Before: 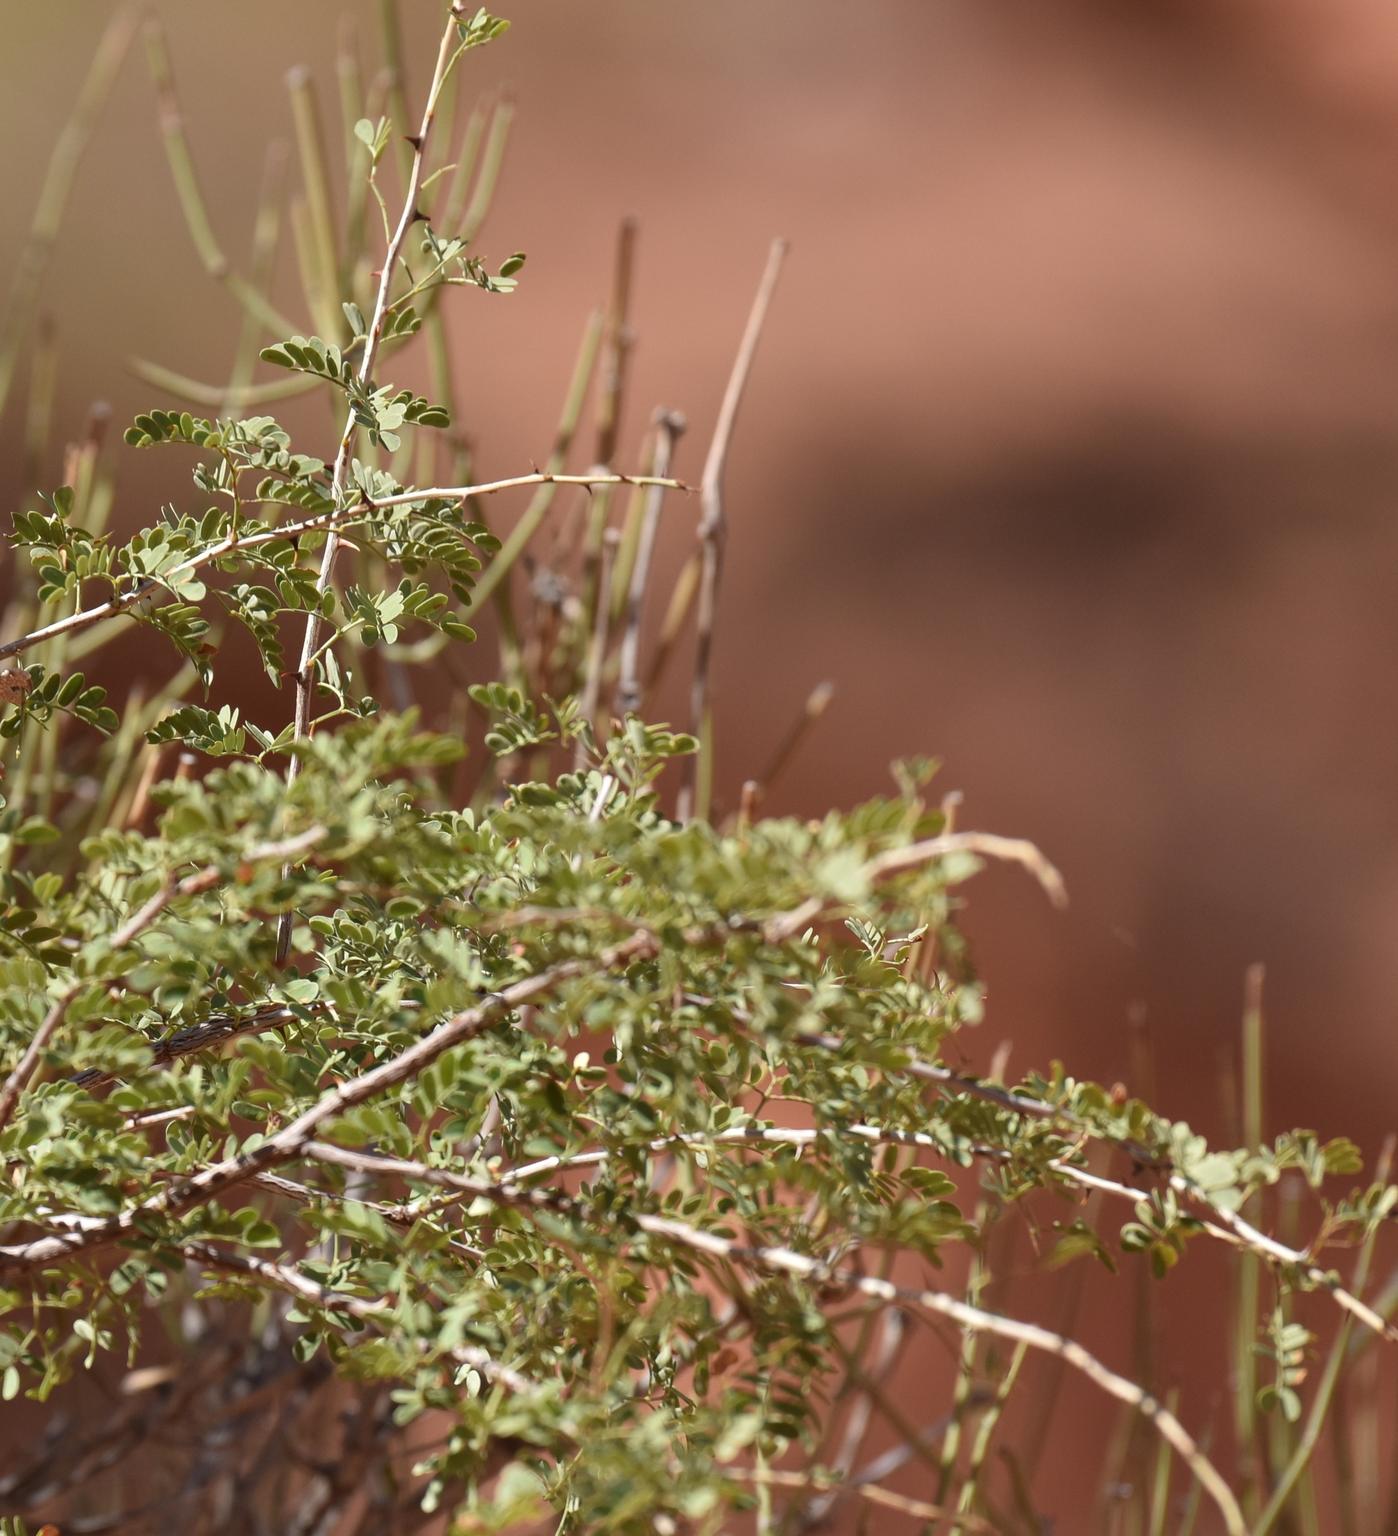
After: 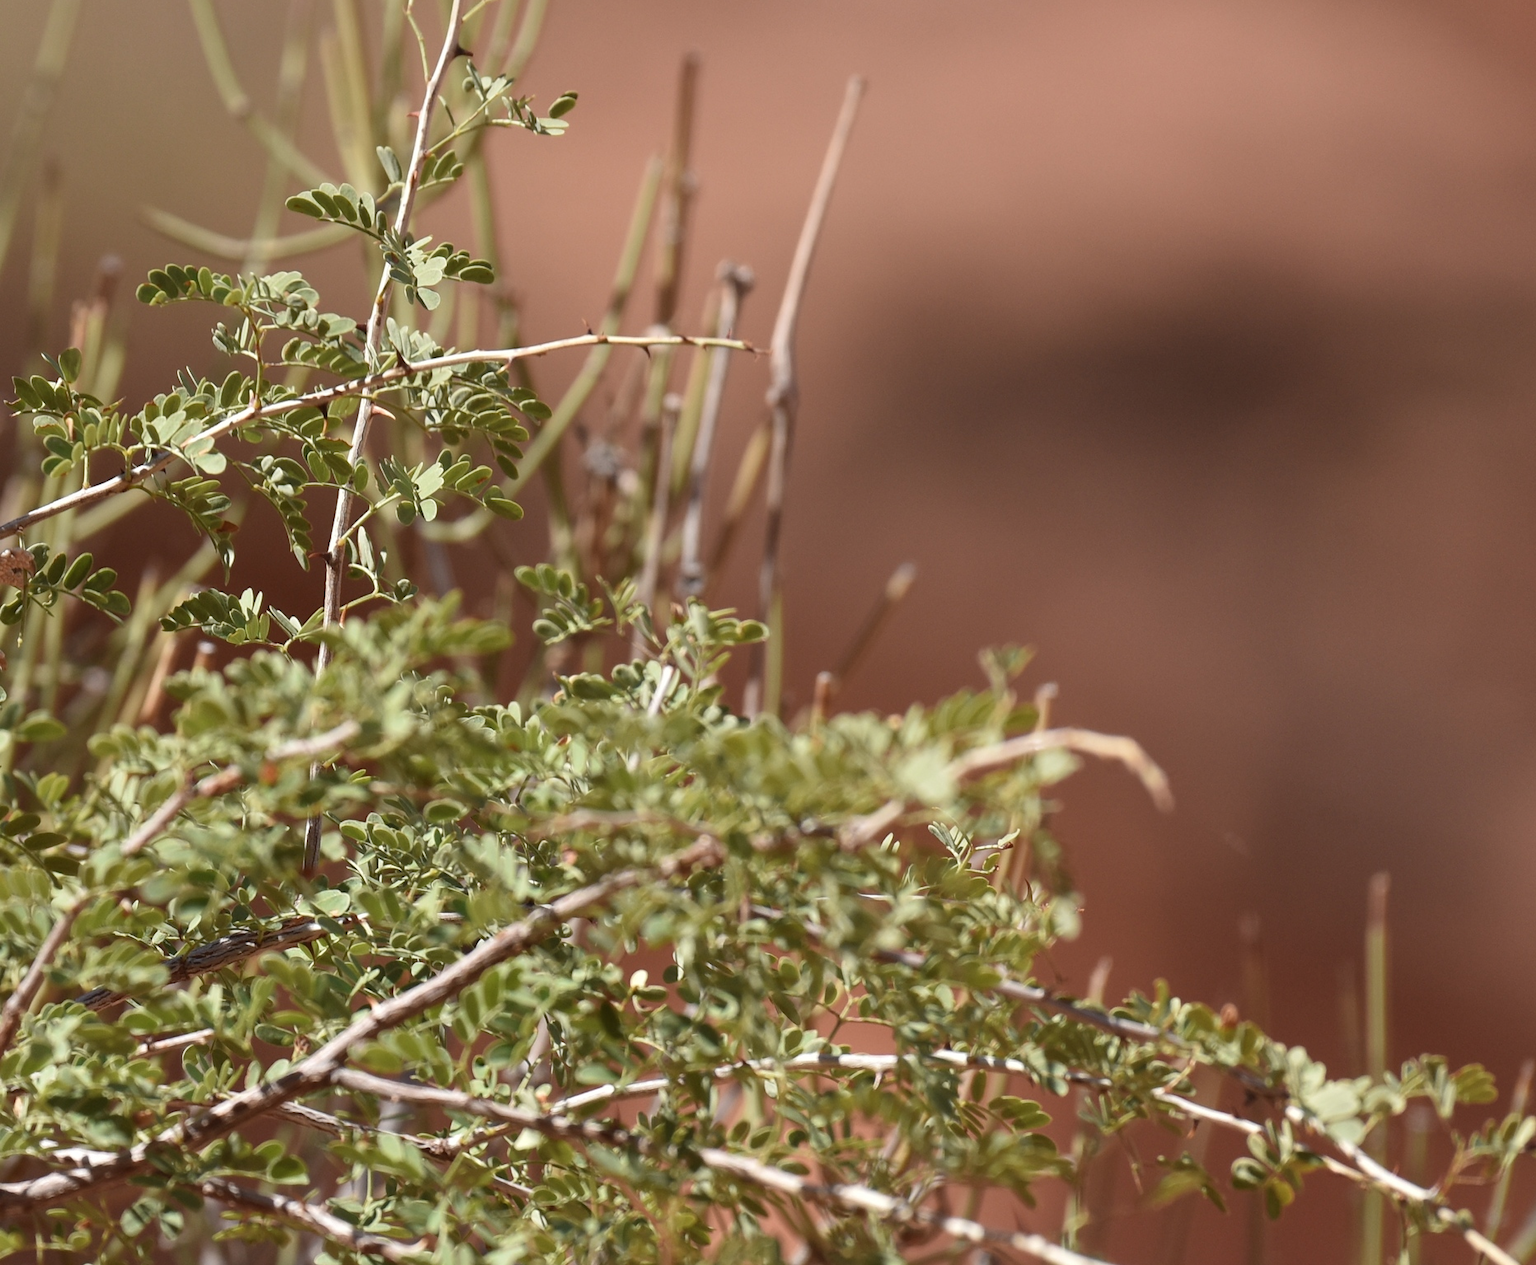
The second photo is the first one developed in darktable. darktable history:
crop: top 11.038%, bottom 13.962%
contrast brightness saturation: saturation -0.05
